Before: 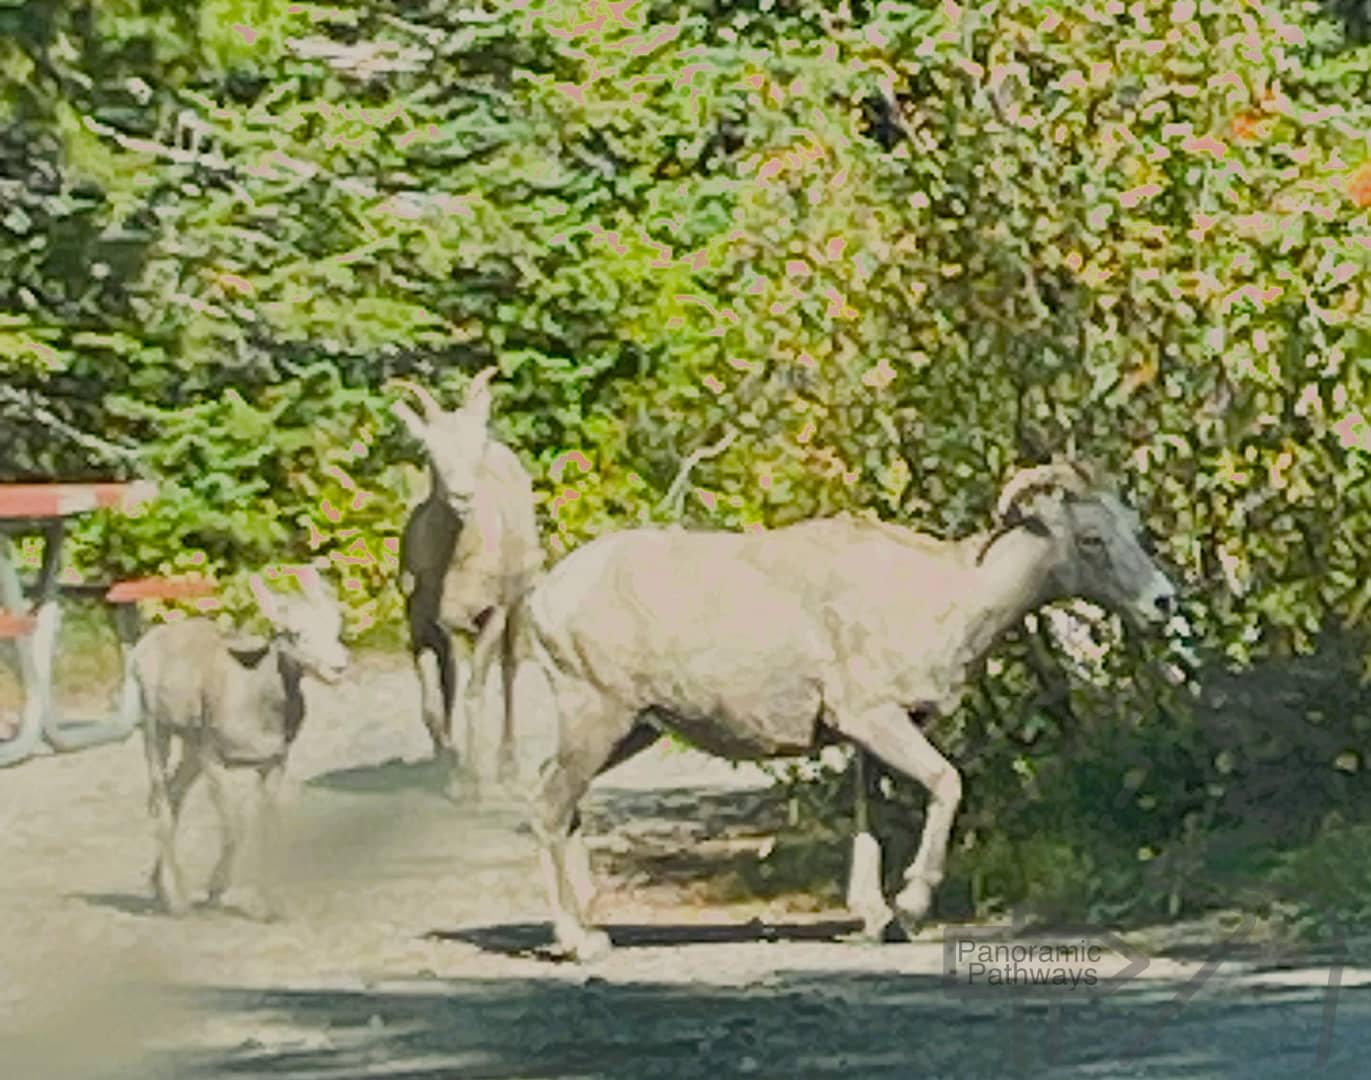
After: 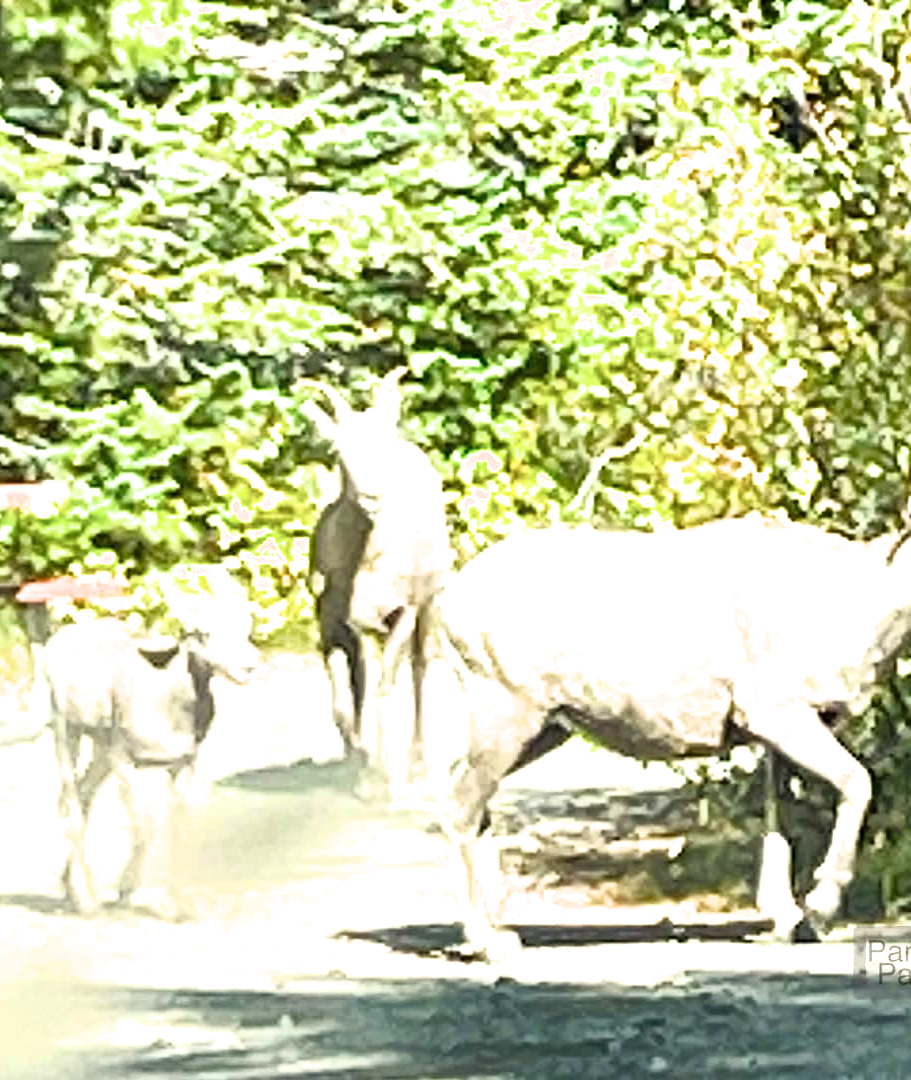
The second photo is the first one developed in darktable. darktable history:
crop and rotate: left 6.622%, right 26.883%
exposure: black level correction 0, exposure 1.001 EV, compensate highlight preservation false
filmic rgb: black relative exposure -8.03 EV, white relative exposure 2.2 EV, threshold 3.04 EV, hardness 6.94, enable highlight reconstruction true
